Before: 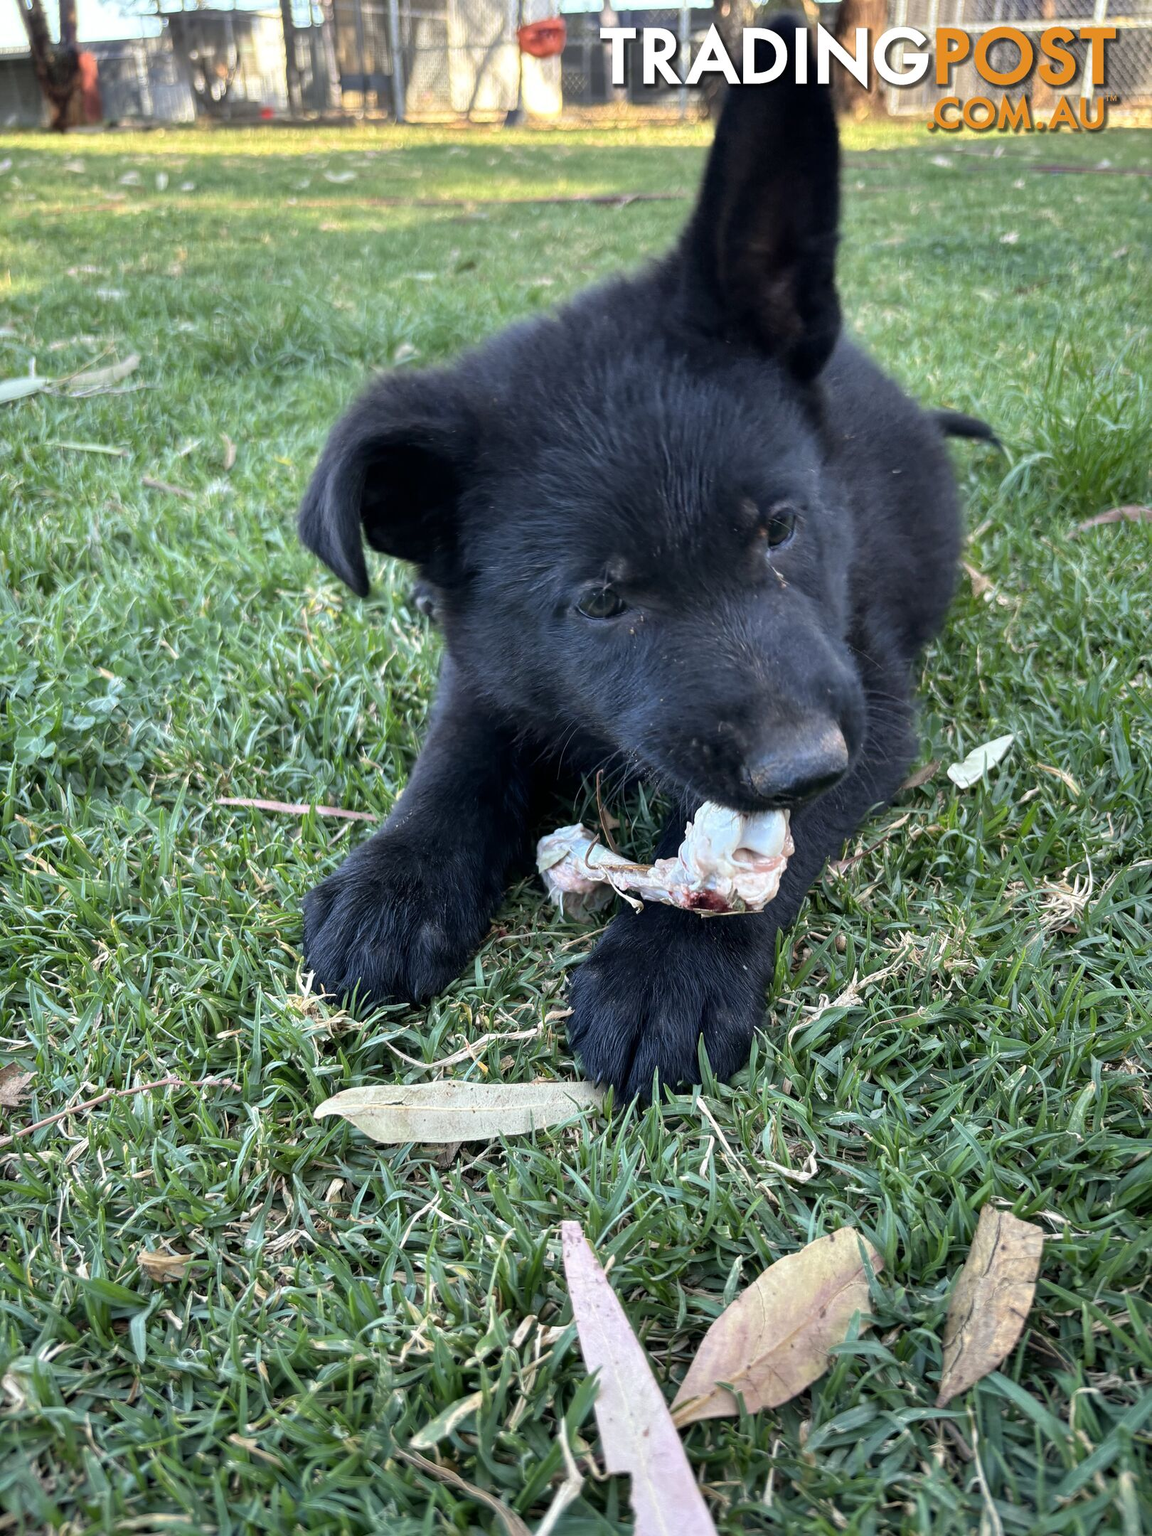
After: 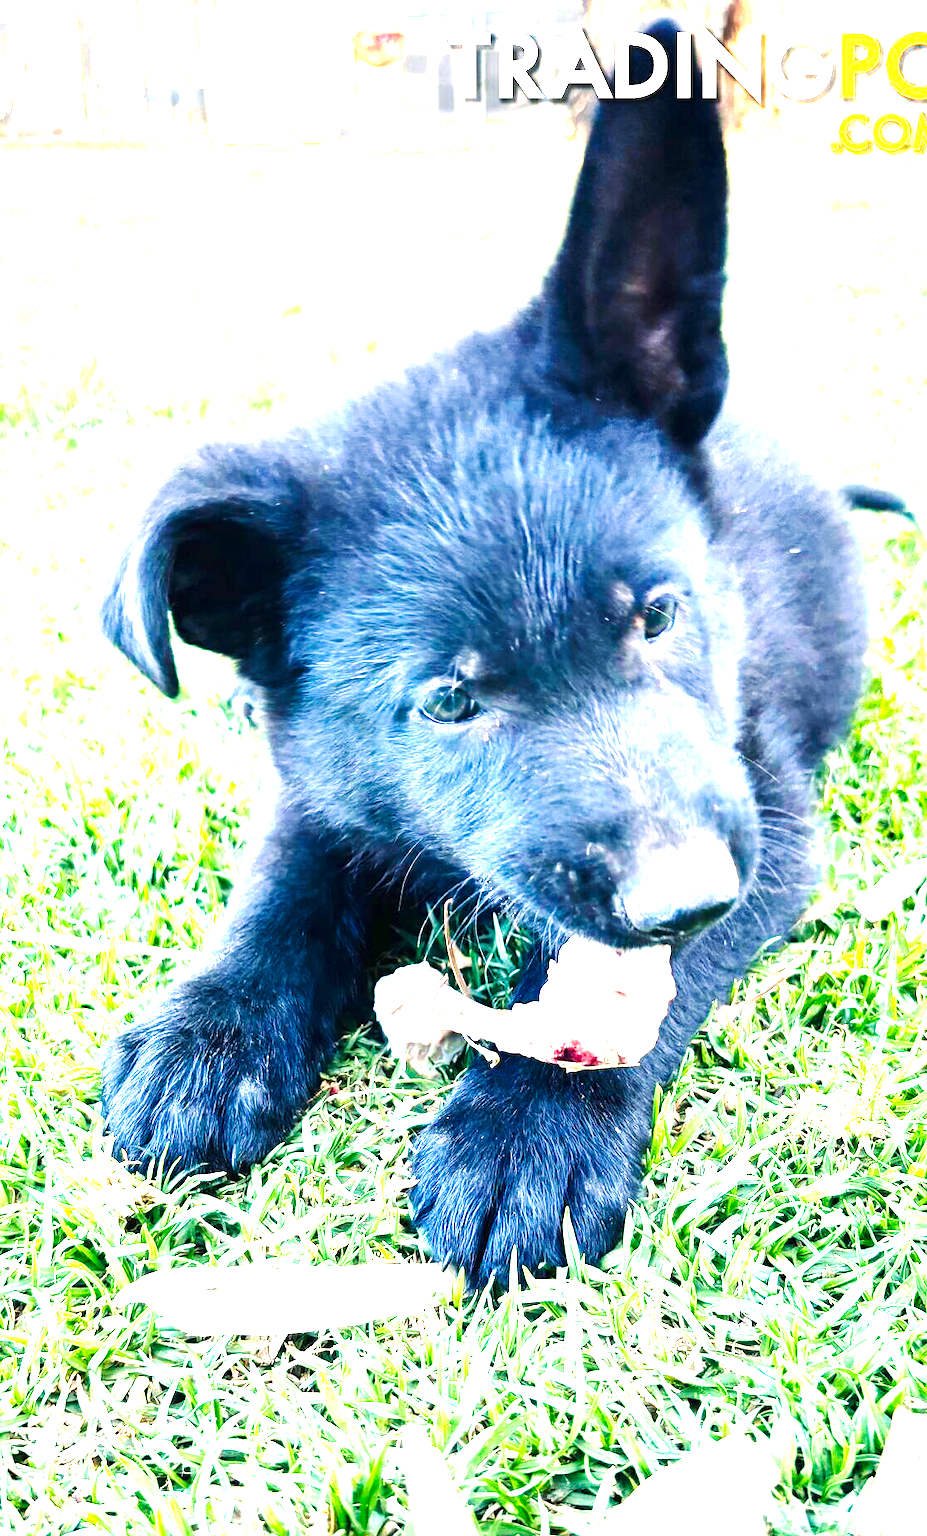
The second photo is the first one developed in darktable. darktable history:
base curve: curves: ch0 [(0, 0) (0.028, 0.03) (0.121, 0.232) (0.46, 0.748) (0.859, 0.968) (1, 1)], preserve colors none
crop: left 18.769%, right 12.289%, bottom 14.389%
levels: levels [0, 0.352, 0.703]
color balance rgb: shadows lift › chroma 2.062%, shadows lift › hue 214.38°, highlights gain › chroma 3.799%, highlights gain › hue 58.13°, perceptual saturation grading › global saturation 1.422%, perceptual saturation grading › highlights -1.183%, perceptual saturation grading › mid-tones 4.331%, perceptual saturation grading › shadows 8.566%
exposure: black level correction 0, exposure 1.199 EV, compensate highlight preservation false
